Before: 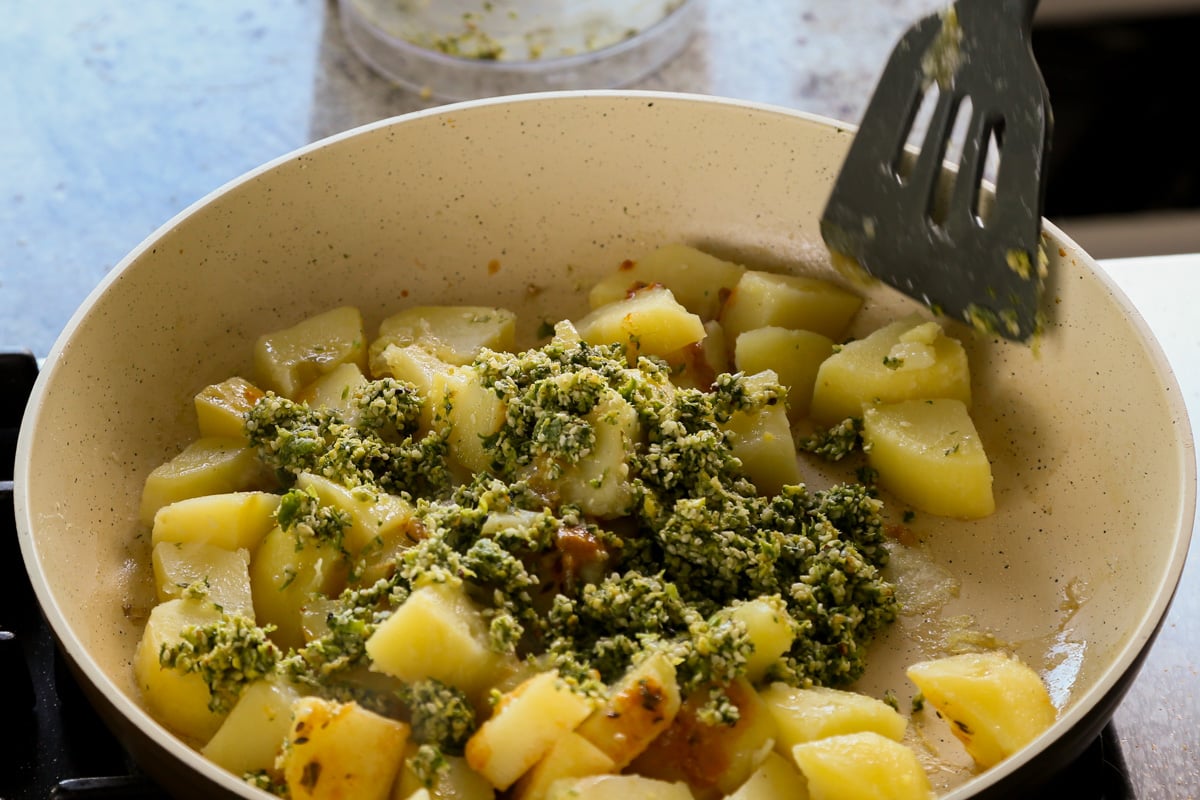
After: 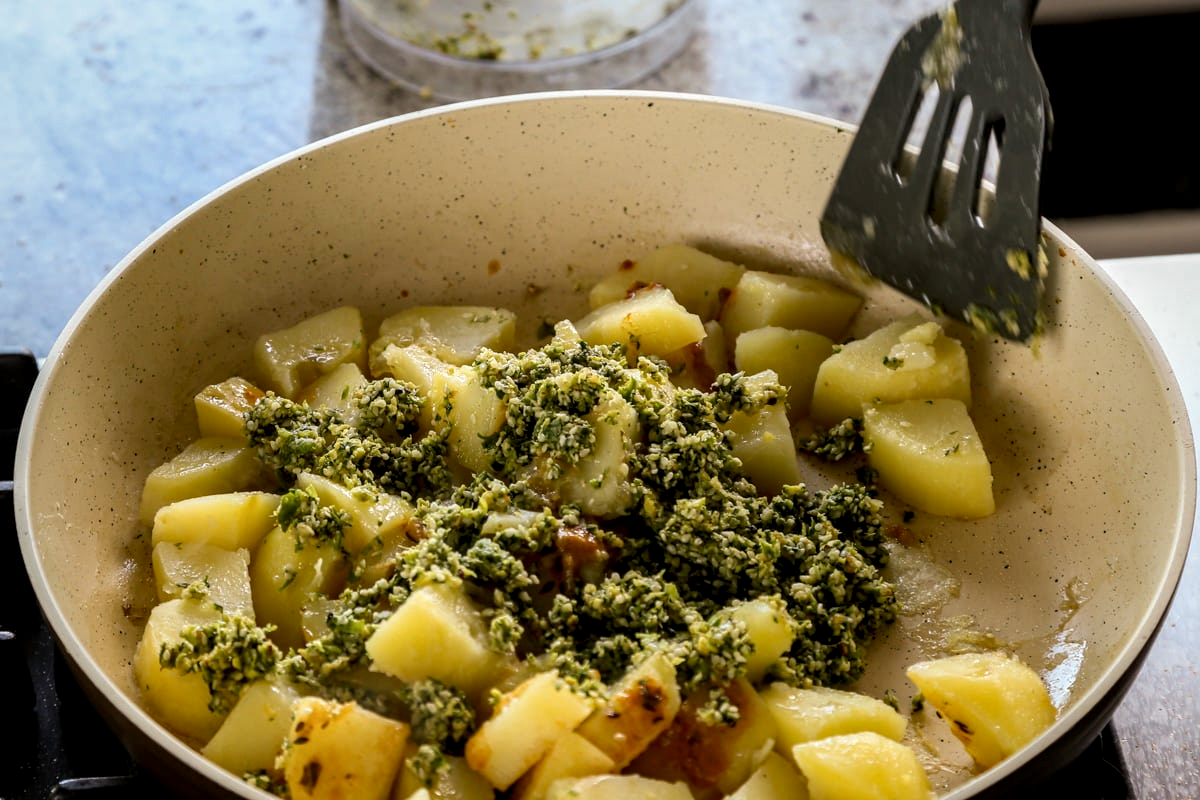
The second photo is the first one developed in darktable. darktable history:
base curve: exposure shift 0, preserve colors none
local contrast: highlights 20%, detail 150%
